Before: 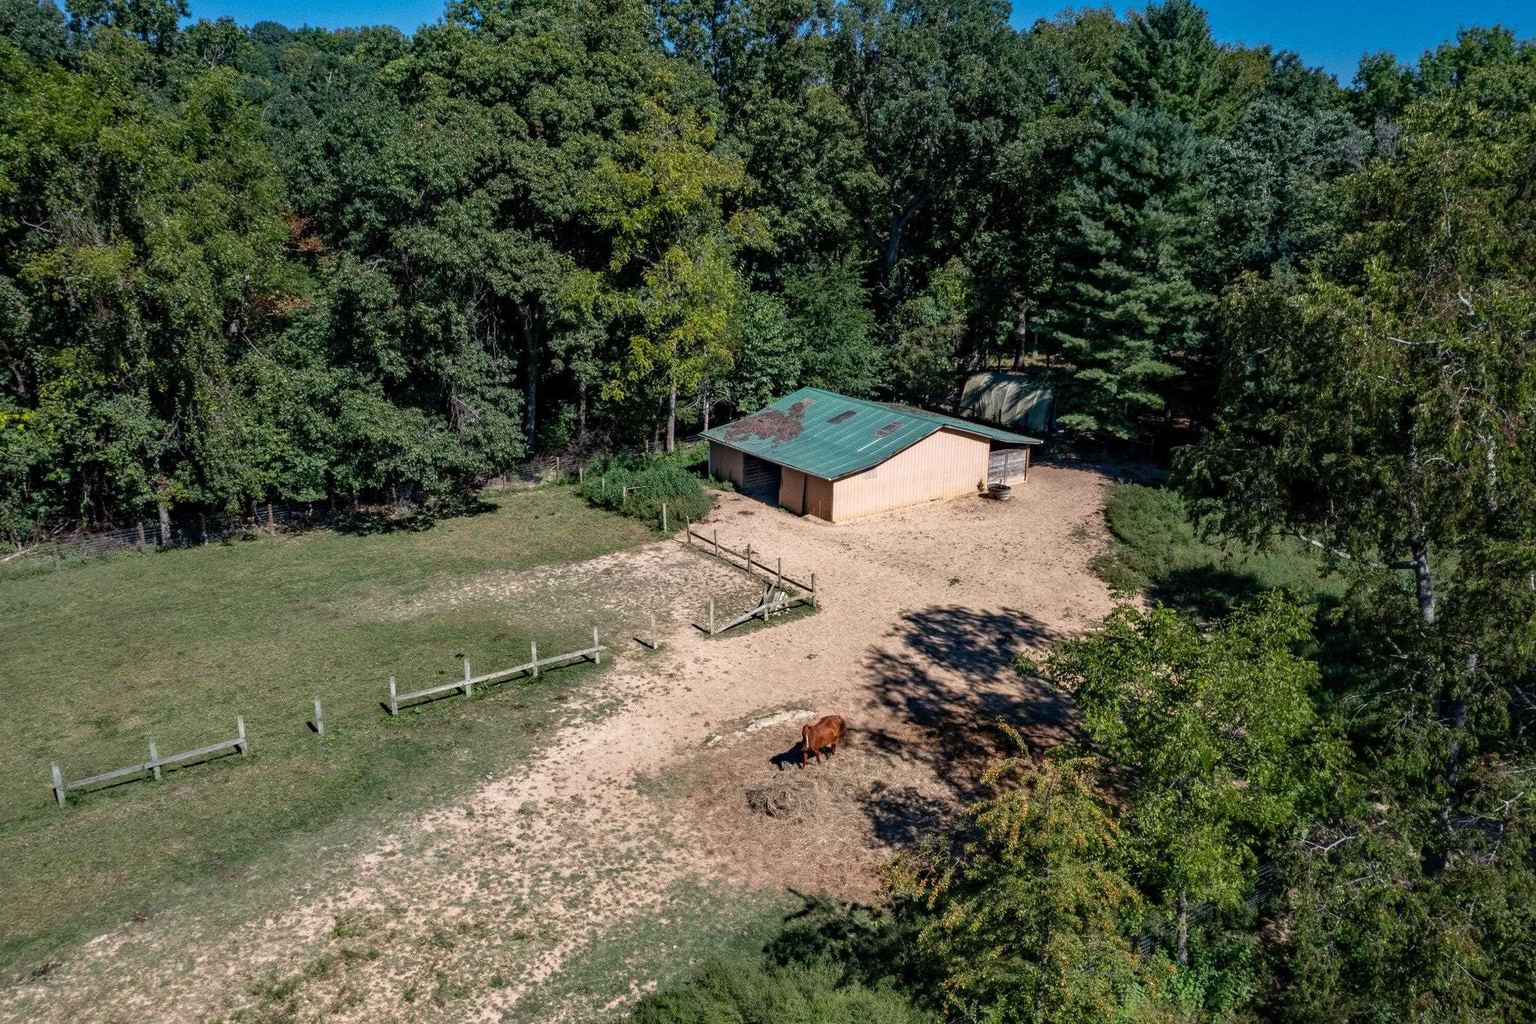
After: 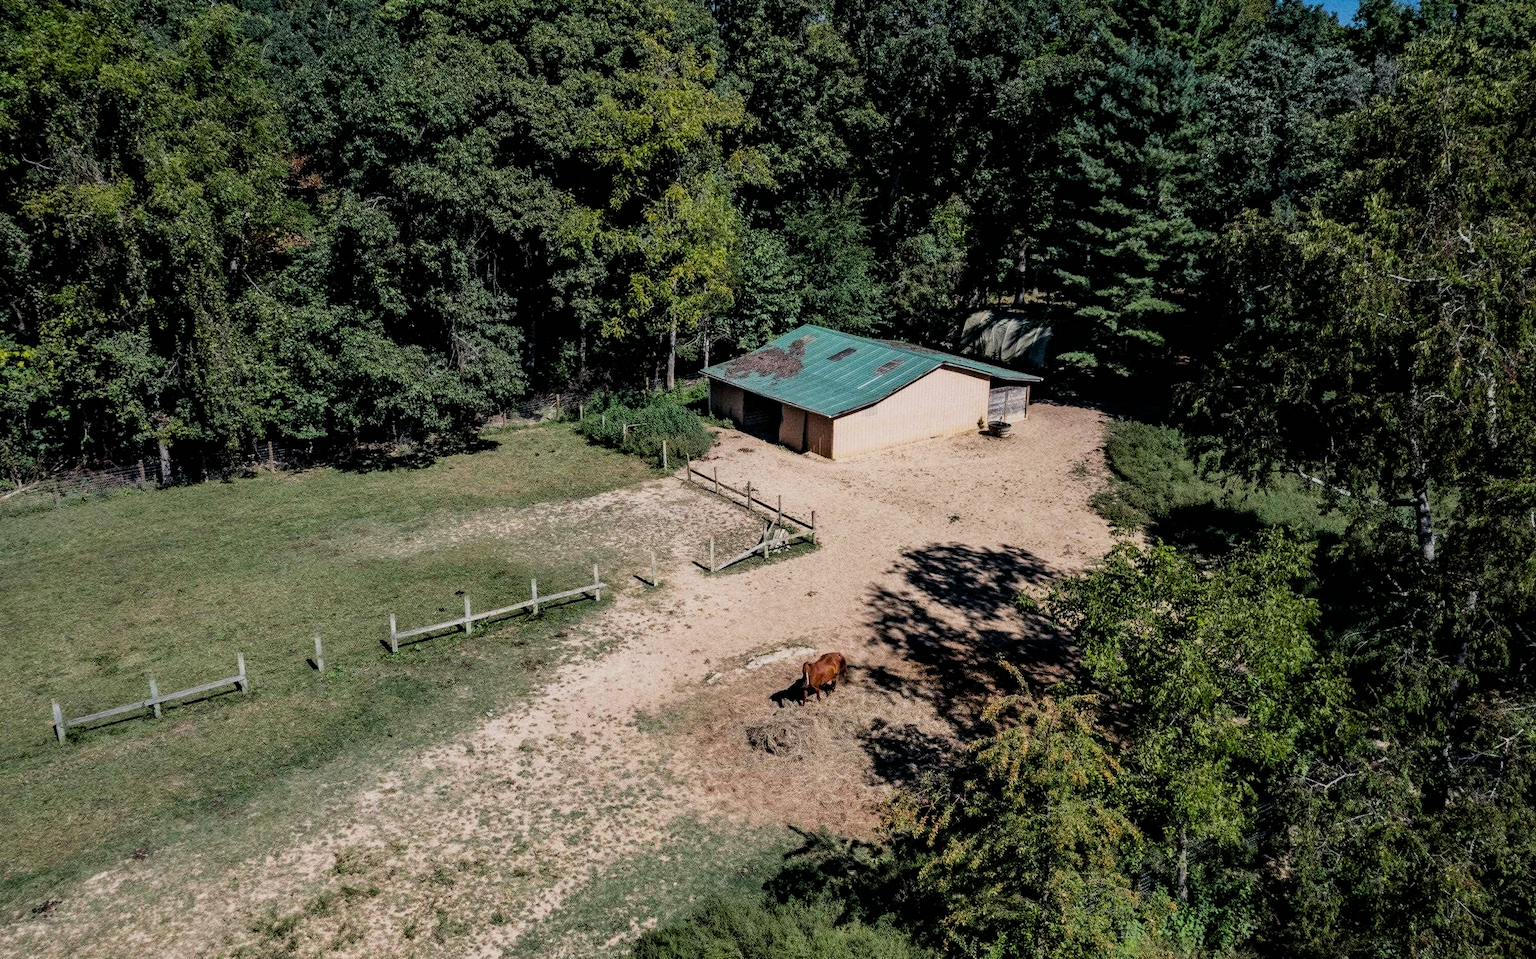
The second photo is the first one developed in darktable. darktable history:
crop and rotate: top 6.25%
grain: on, module defaults
filmic rgb: black relative exposure -5 EV, hardness 2.88, contrast 1.2, highlights saturation mix -30%
